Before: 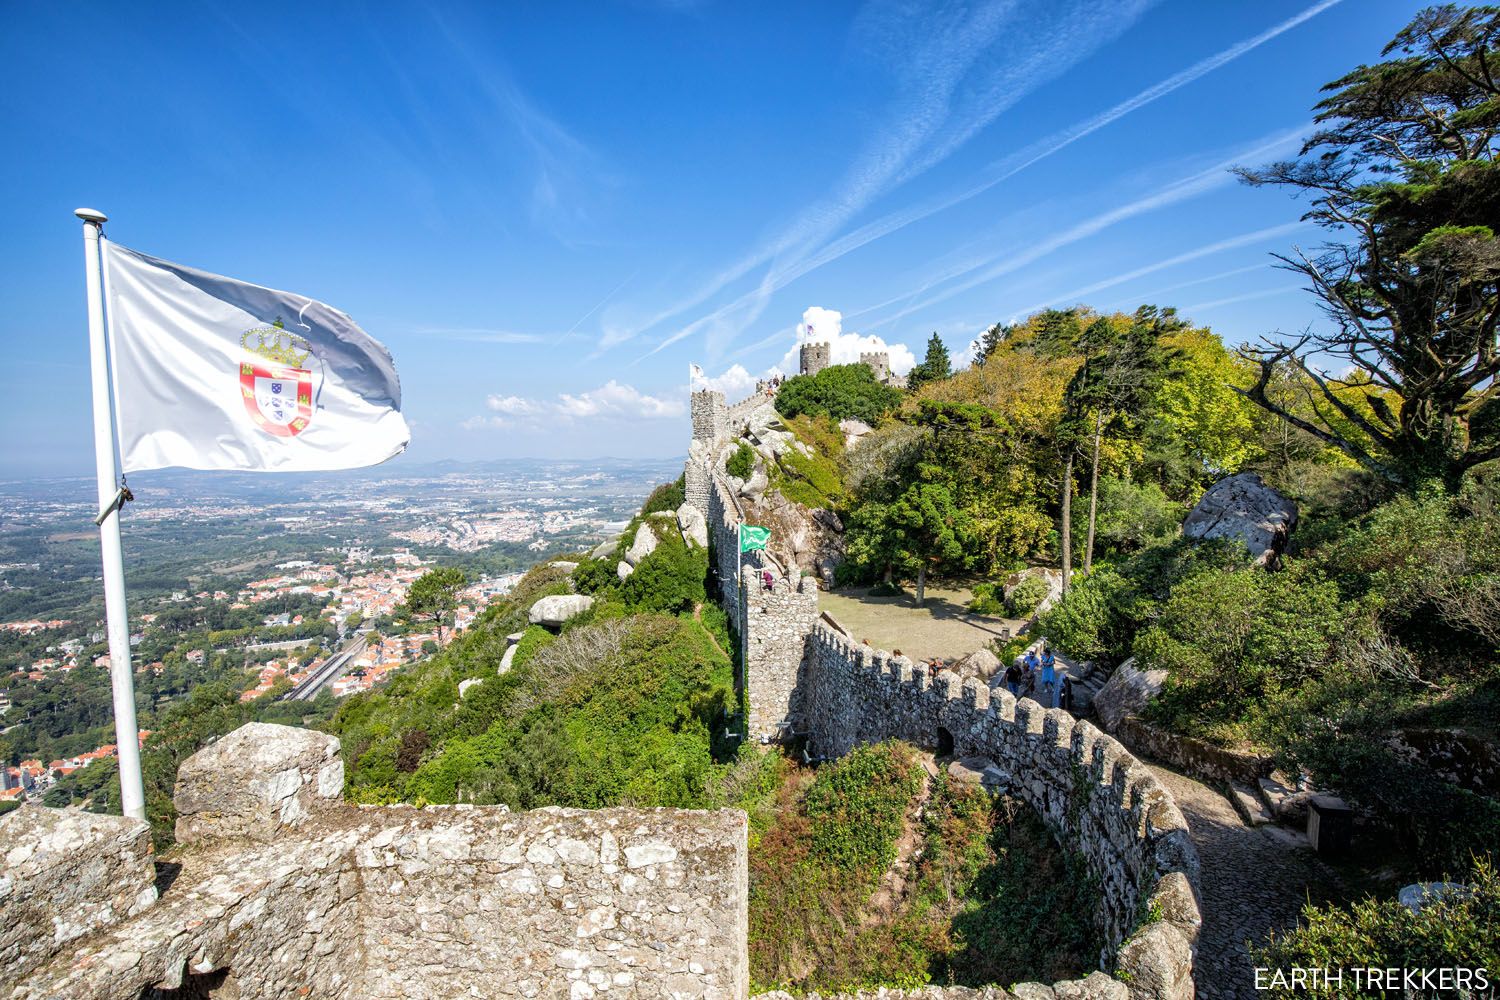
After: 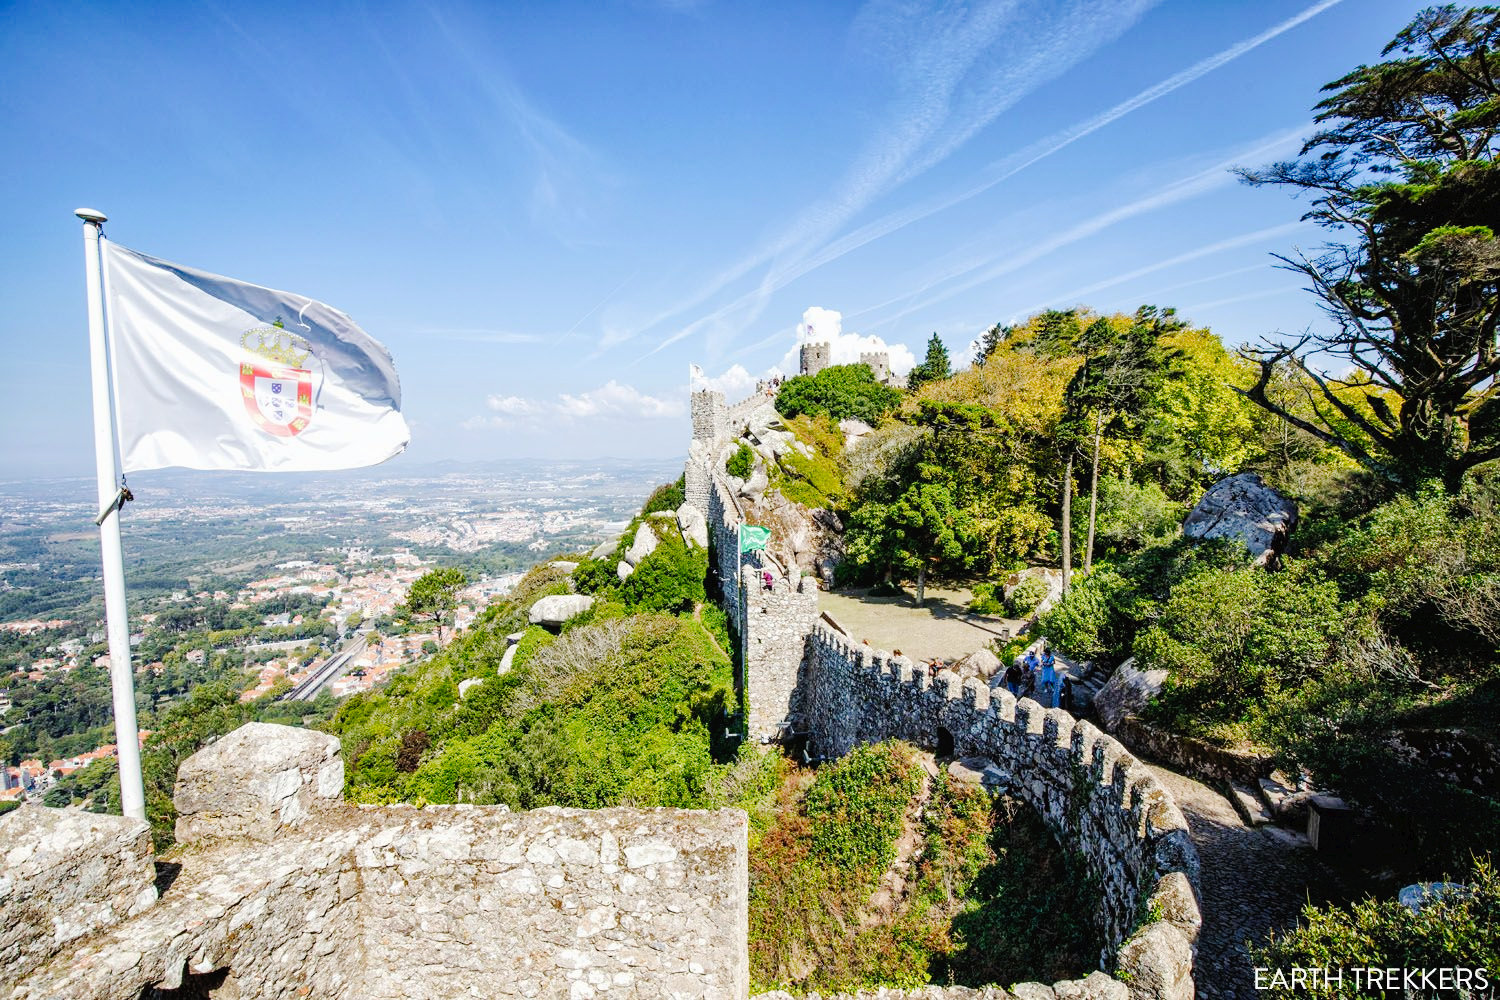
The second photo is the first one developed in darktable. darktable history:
exposure: exposure -0.04 EV, compensate highlight preservation false
tone curve: curves: ch0 [(0, 0) (0.003, 0.019) (0.011, 0.021) (0.025, 0.023) (0.044, 0.026) (0.069, 0.037) (0.1, 0.059) (0.136, 0.088) (0.177, 0.138) (0.224, 0.199) (0.277, 0.279) (0.335, 0.376) (0.399, 0.481) (0.468, 0.581) (0.543, 0.658) (0.623, 0.735) (0.709, 0.8) (0.801, 0.861) (0.898, 0.928) (1, 1)], preserve colors none
